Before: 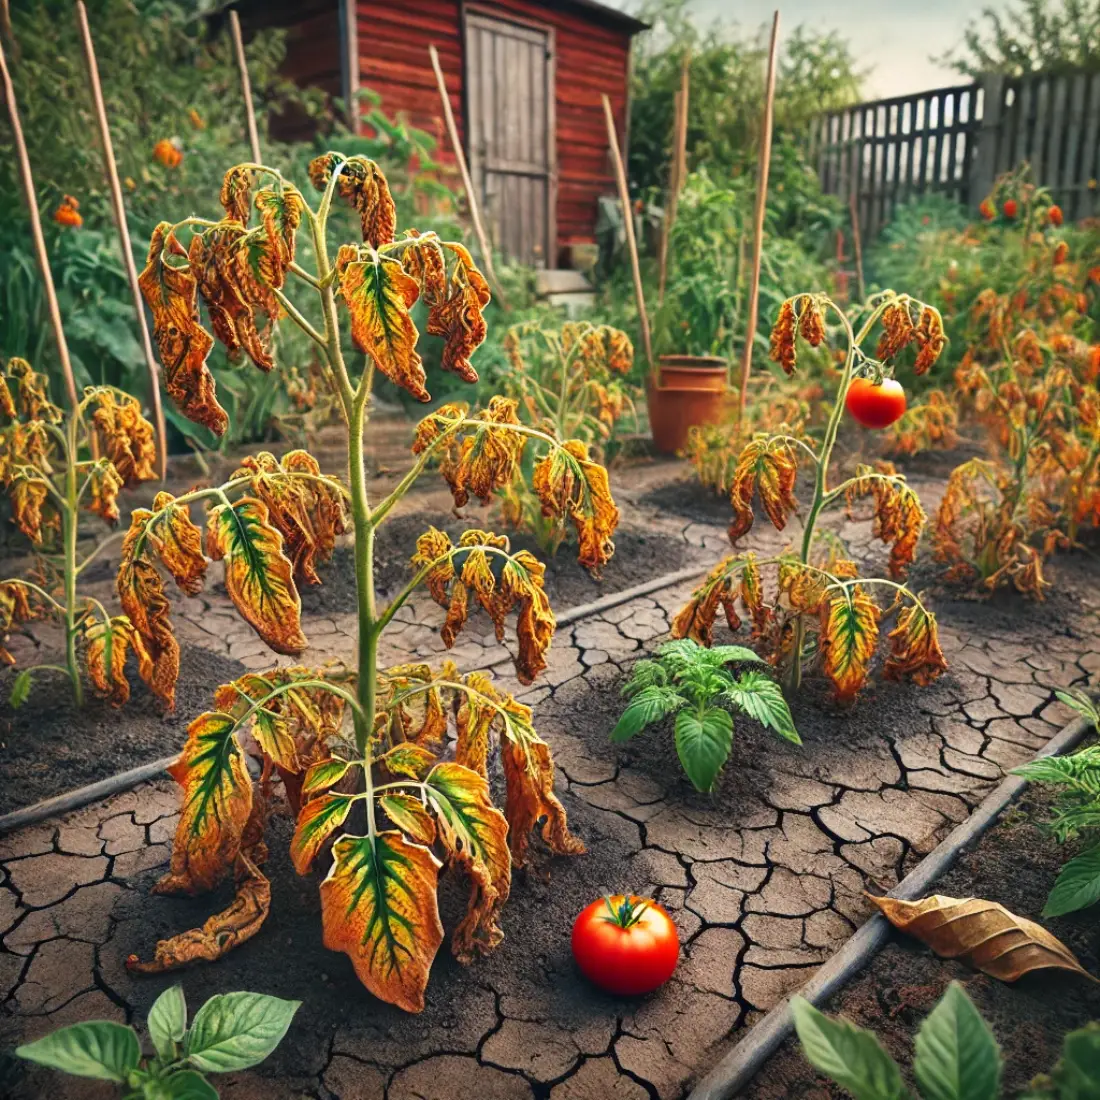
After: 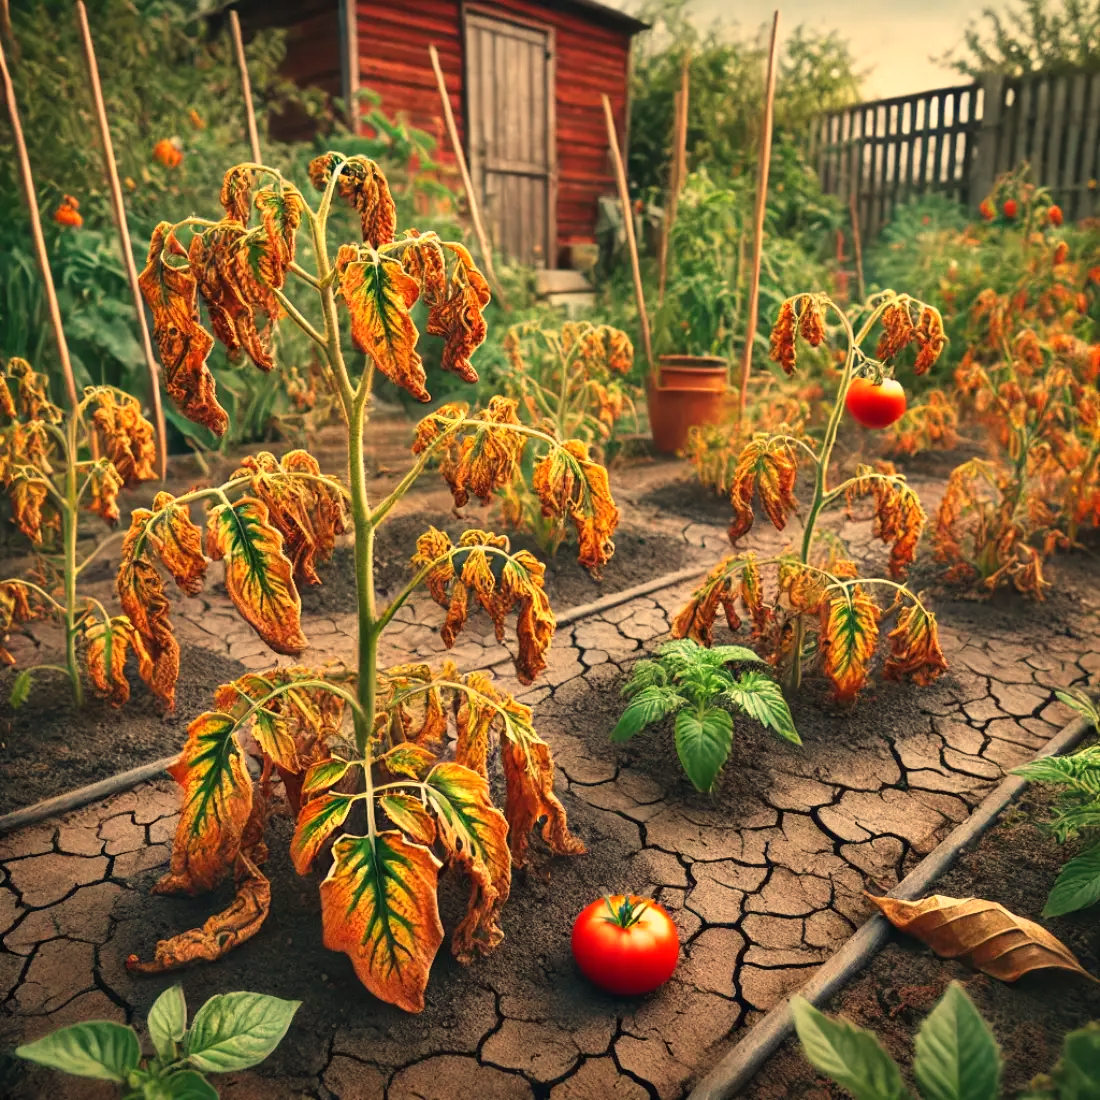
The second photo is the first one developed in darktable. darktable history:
white balance: red 1.138, green 0.996, blue 0.812
